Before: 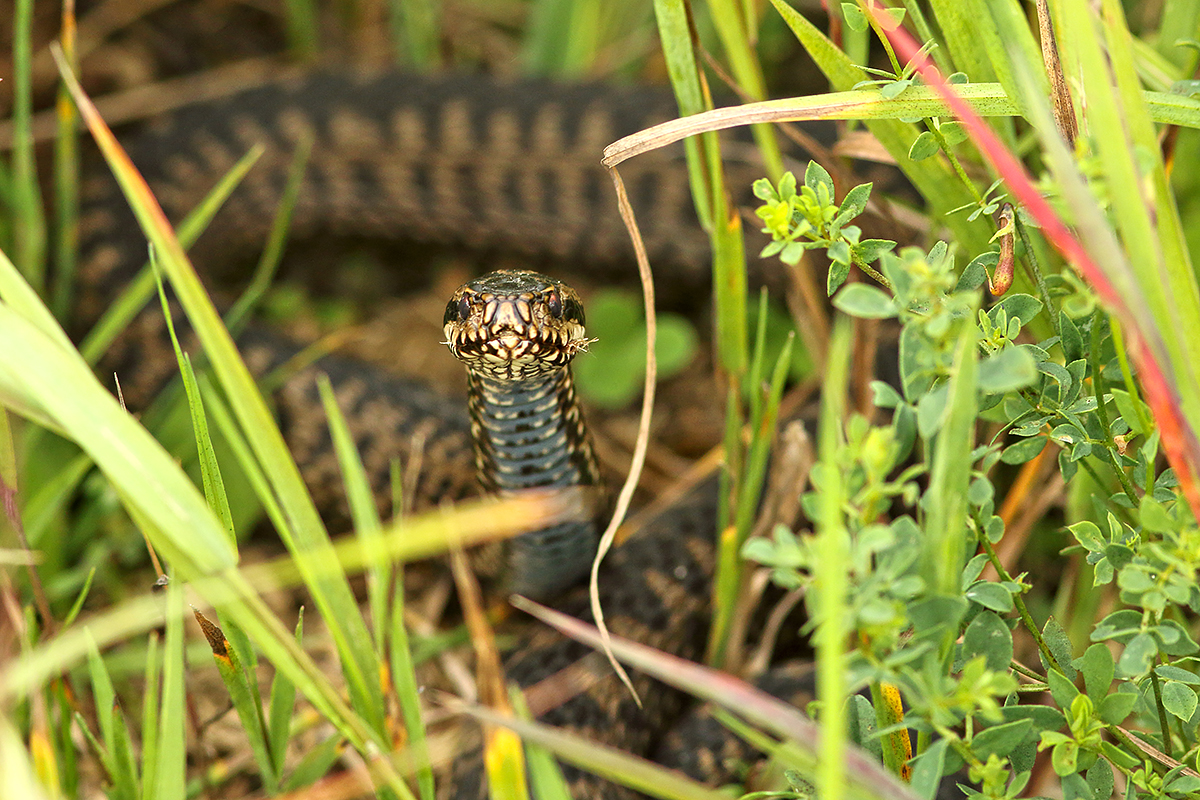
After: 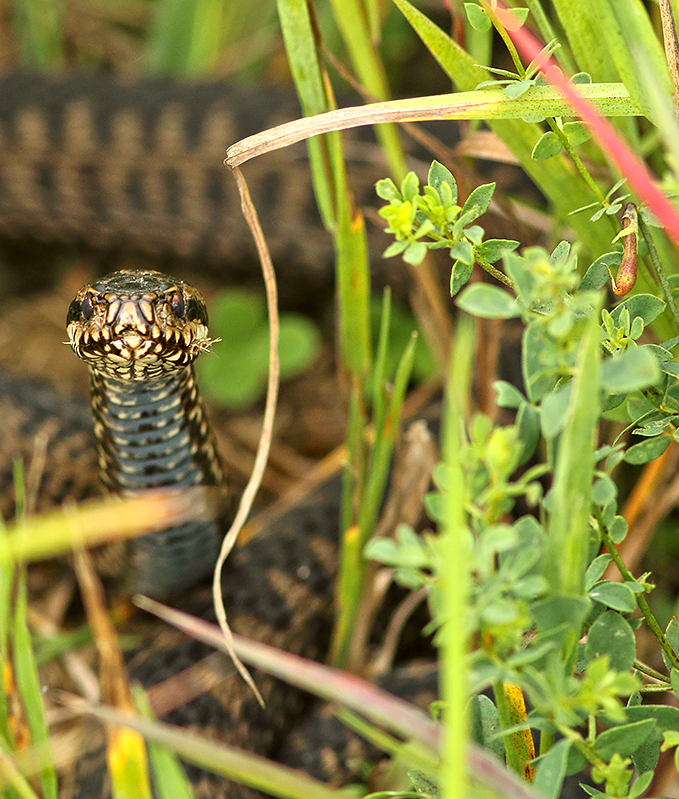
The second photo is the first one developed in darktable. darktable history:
crop: left 31.499%, top 0.017%, right 11.835%
